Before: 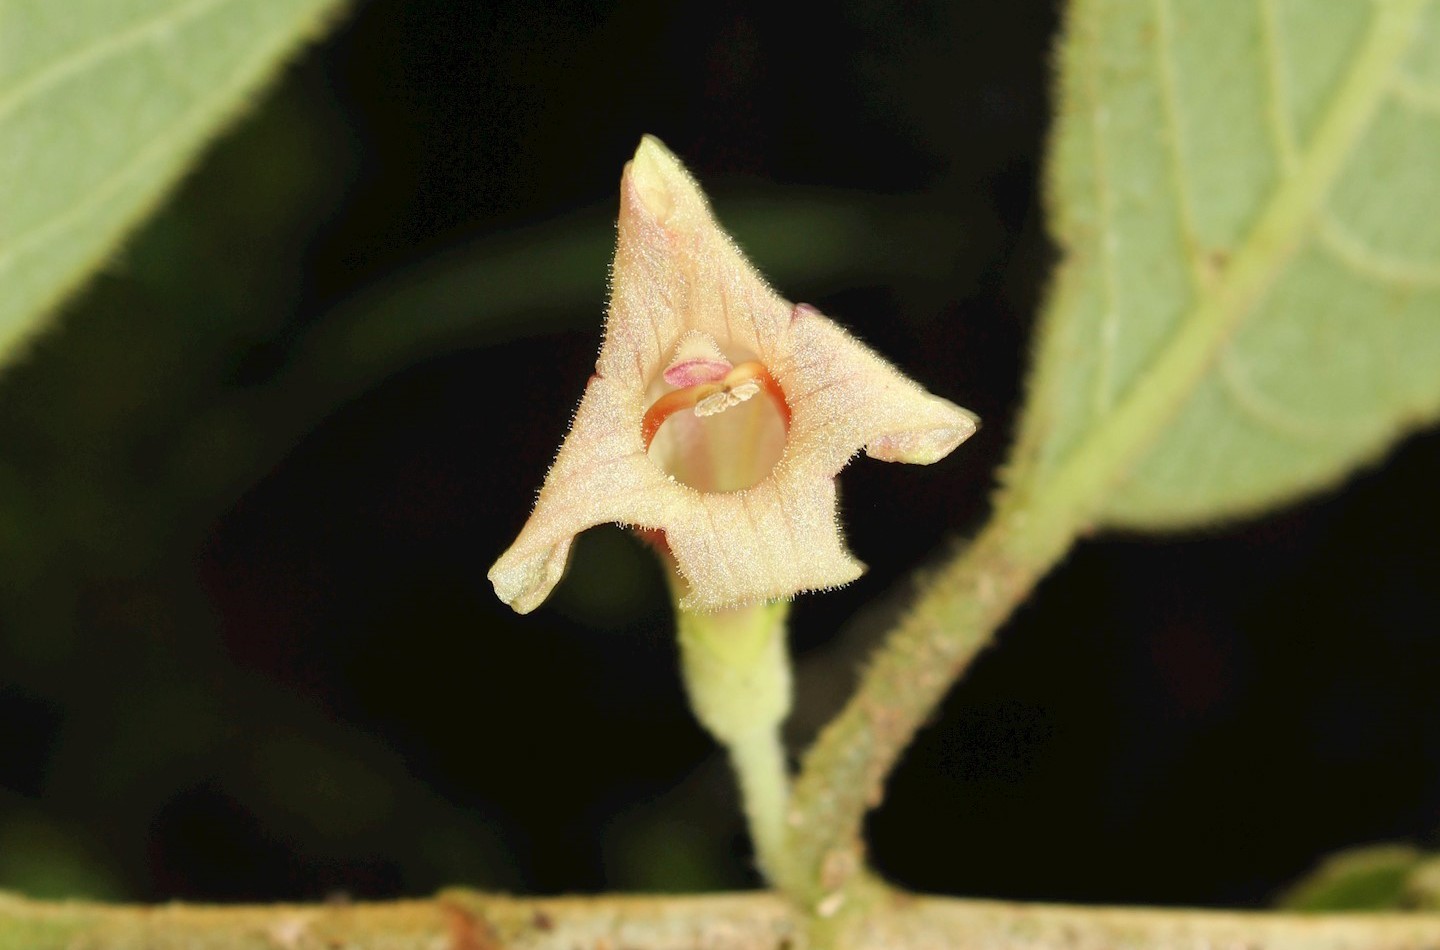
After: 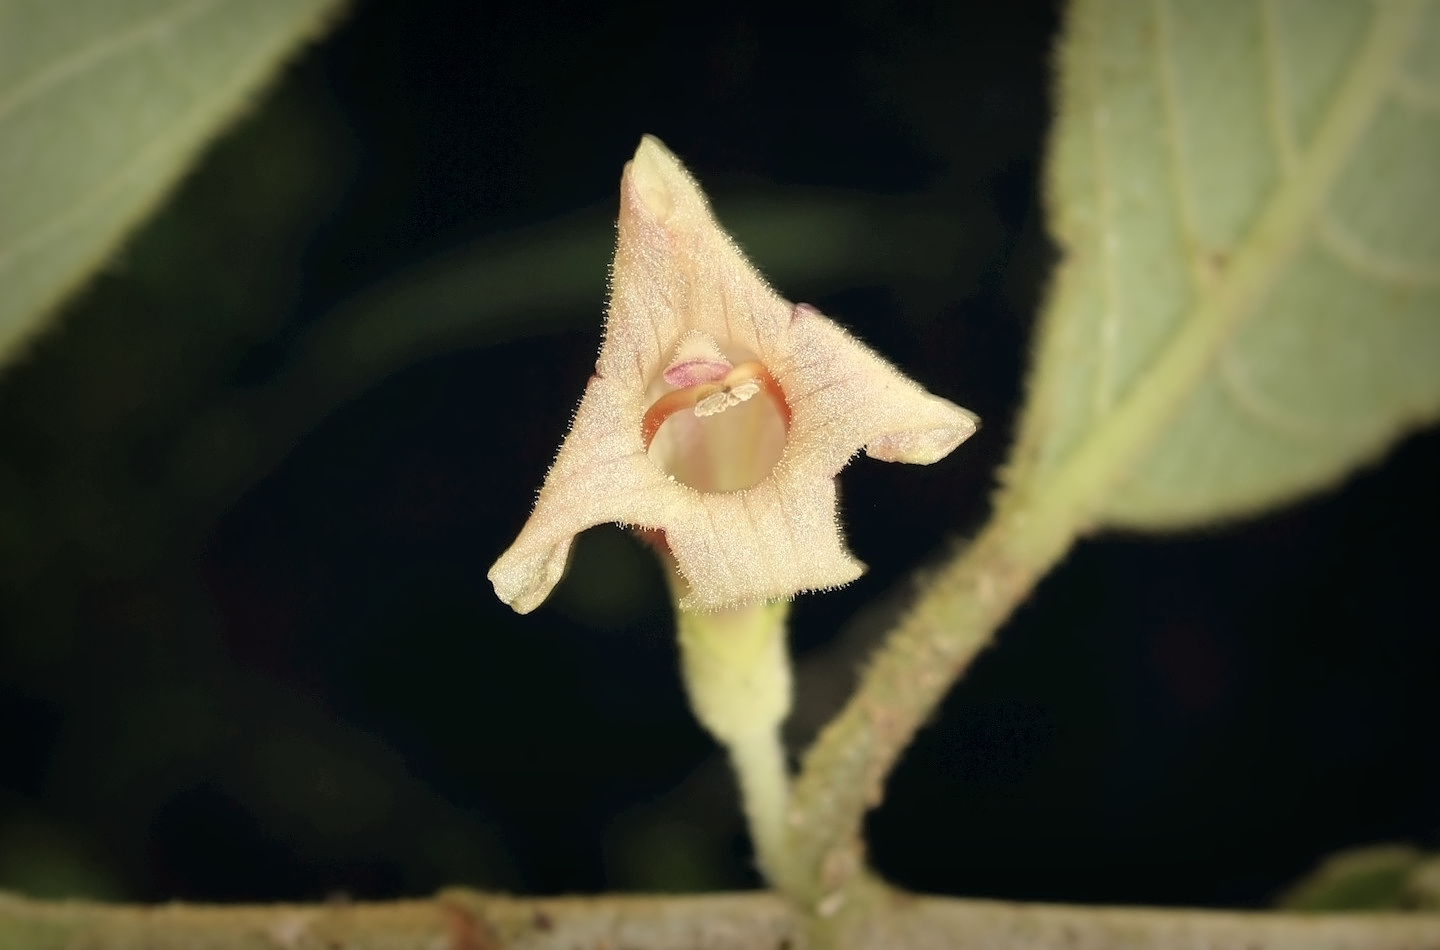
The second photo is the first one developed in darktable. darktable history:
vignetting: fall-off start 53.2%, brightness -0.594, saturation 0, automatic ratio true, width/height ratio 1.313, shape 0.22, unbound false
contrast equalizer: y [[0.5 ×4, 0.524, 0.59], [0.5 ×6], [0.5 ×6], [0, 0, 0, 0.01, 0.045, 0.012], [0, 0, 0, 0.044, 0.195, 0.131]]
color correction: highlights a* 2.75, highlights b* 5, shadows a* -2.04, shadows b* -4.84, saturation 0.8
